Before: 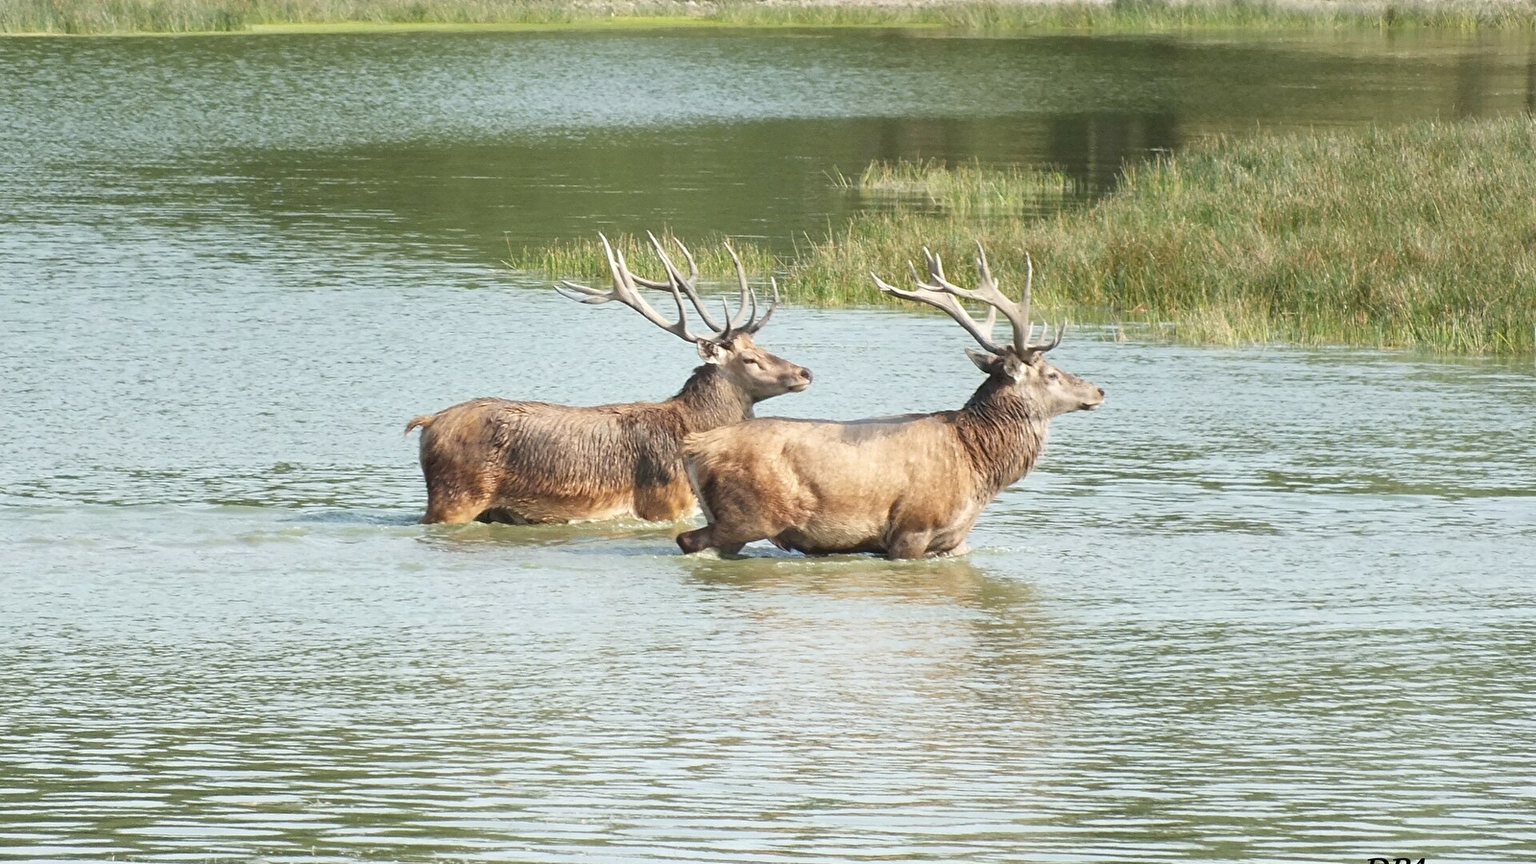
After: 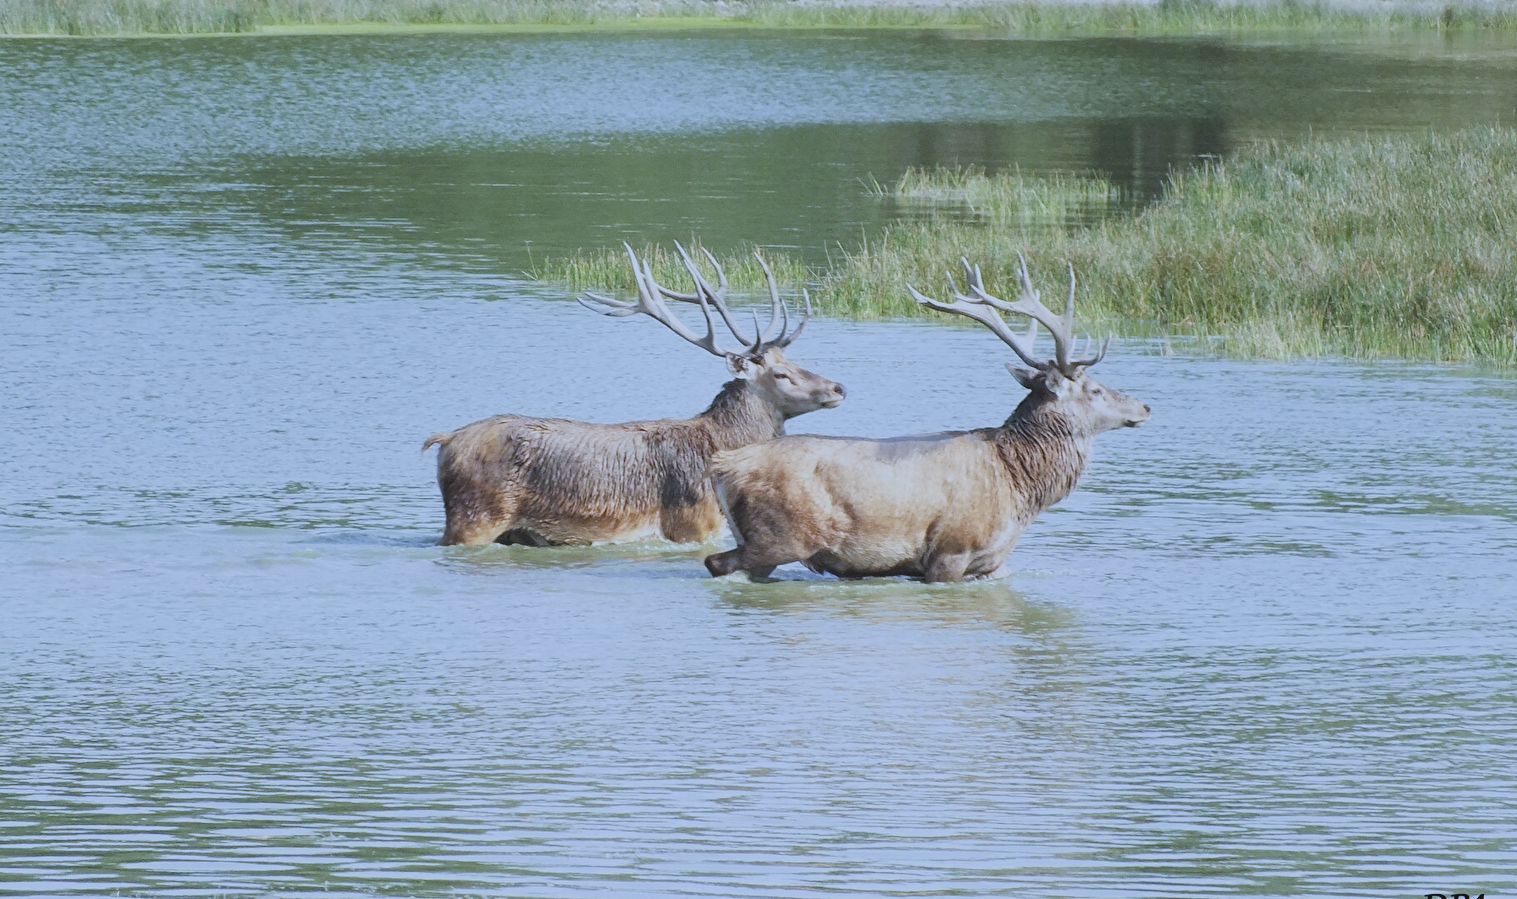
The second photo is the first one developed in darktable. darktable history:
crop and rotate: right 5.167%
filmic rgb: black relative exposure -7.65 EV, white relative exposure 4.56 EV, hardness 3.61
white balance: red 0.871, blue 1.249
exposure: black level correction -0.015, compensate highlight preservation false
